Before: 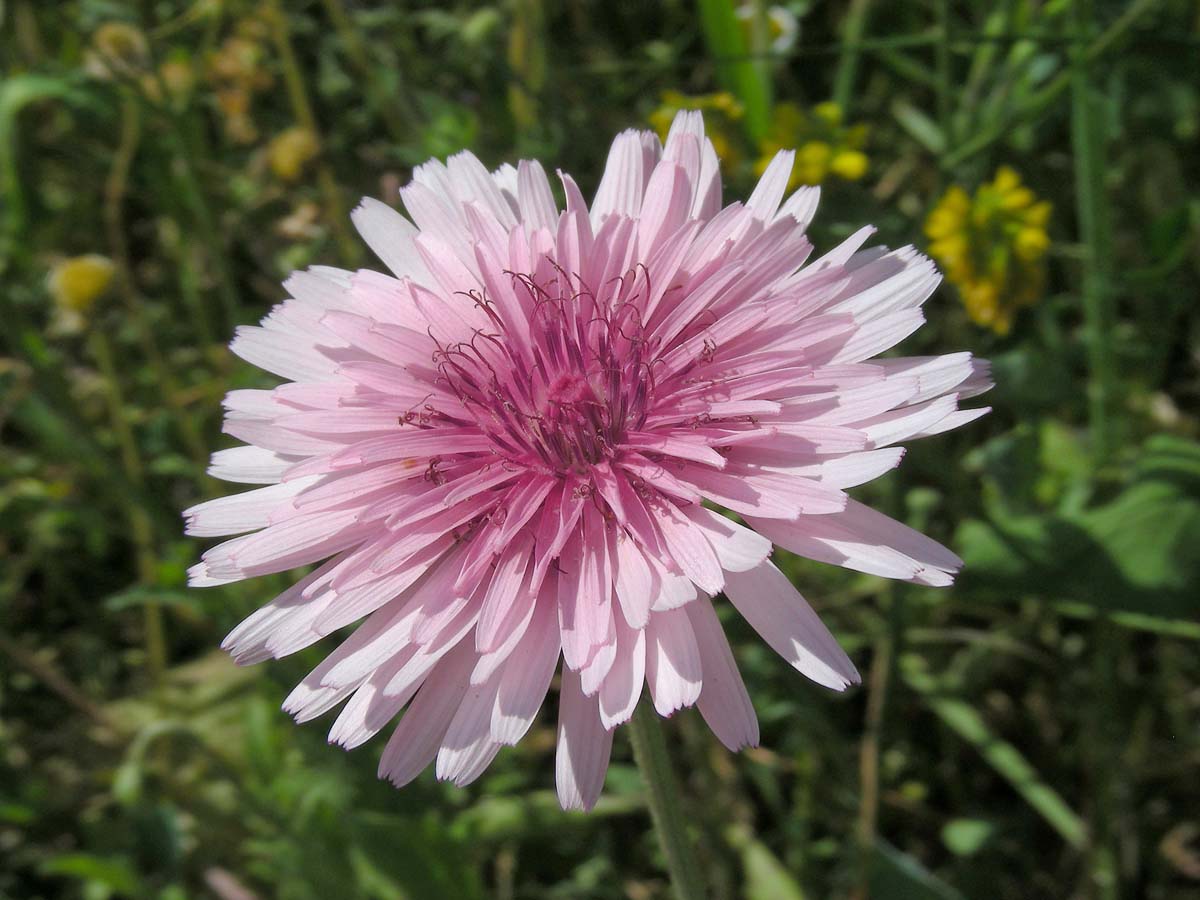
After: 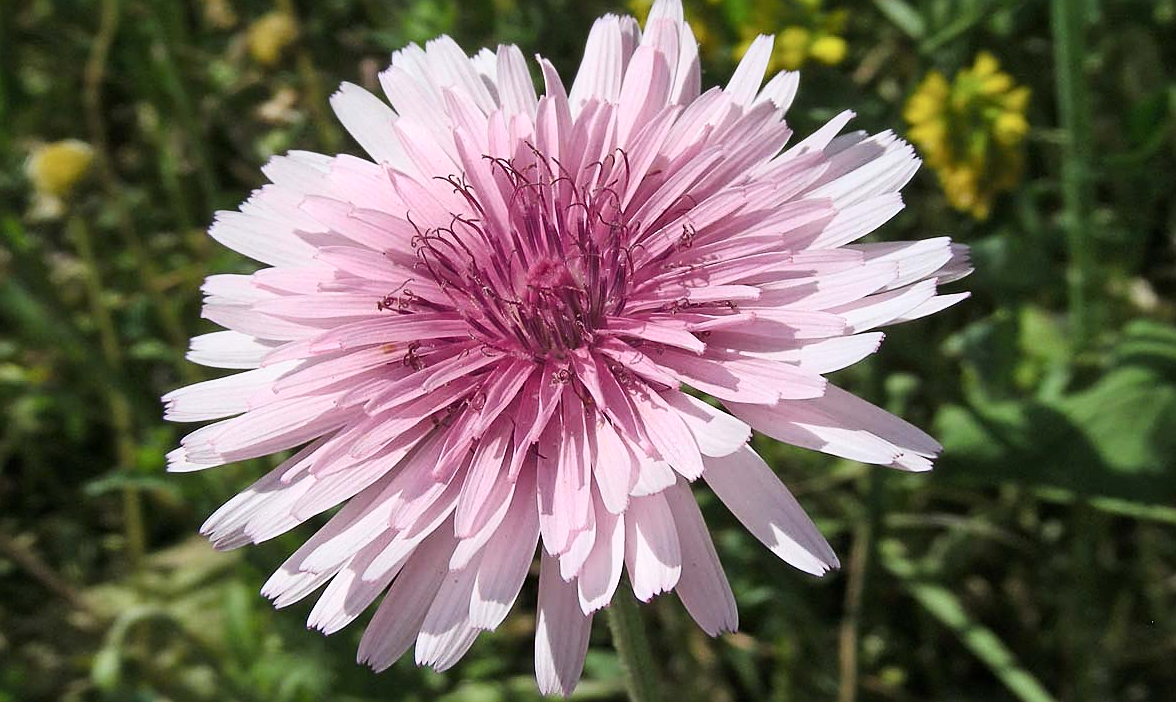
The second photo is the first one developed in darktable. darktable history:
contrast brightness saturation: contrast 0.237, brightness 0.093
crop and rotate: left 1.831%, top 12.783%, right 0.162%, bottom 9.125%
shadows and highlights: radius 105.72, shadows 23.81, highlights -59.5, low approximation 0.01, soften with gaussian
sharpen: on, module defaults
